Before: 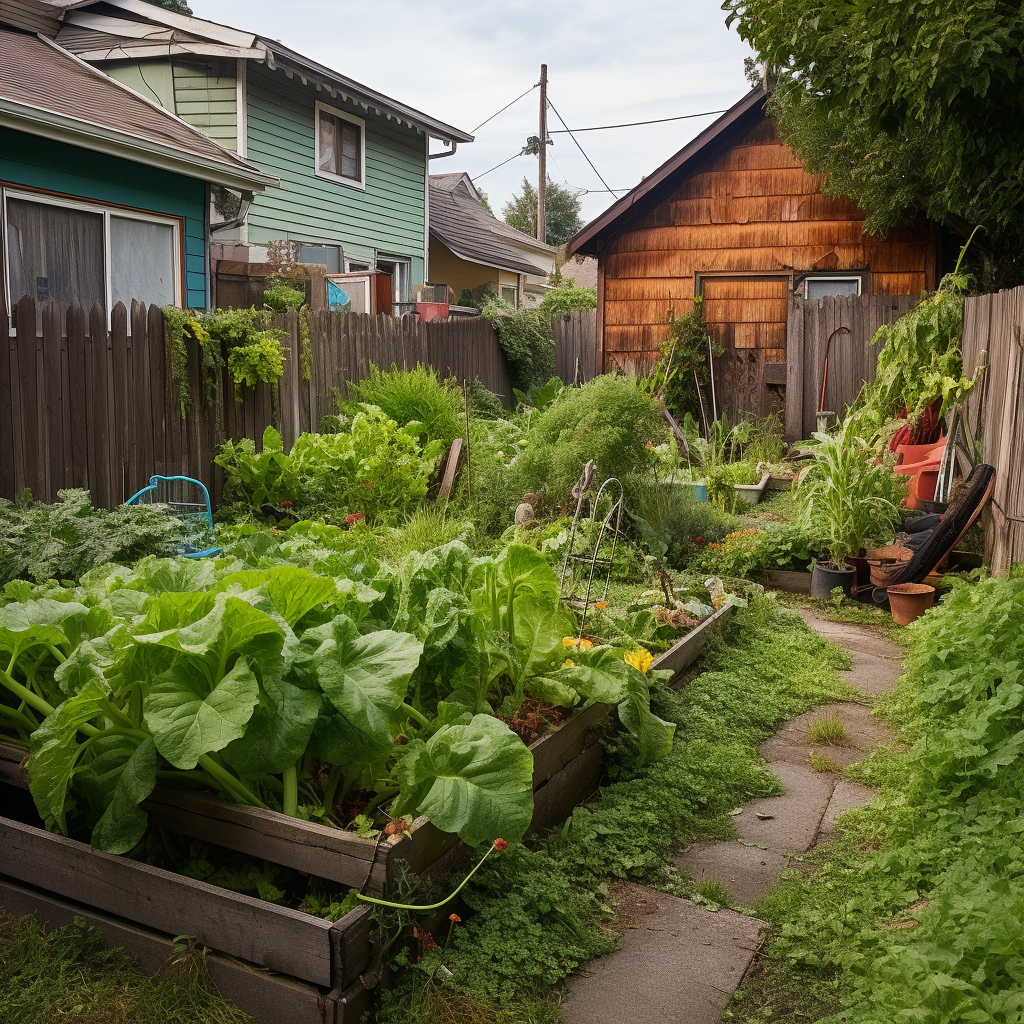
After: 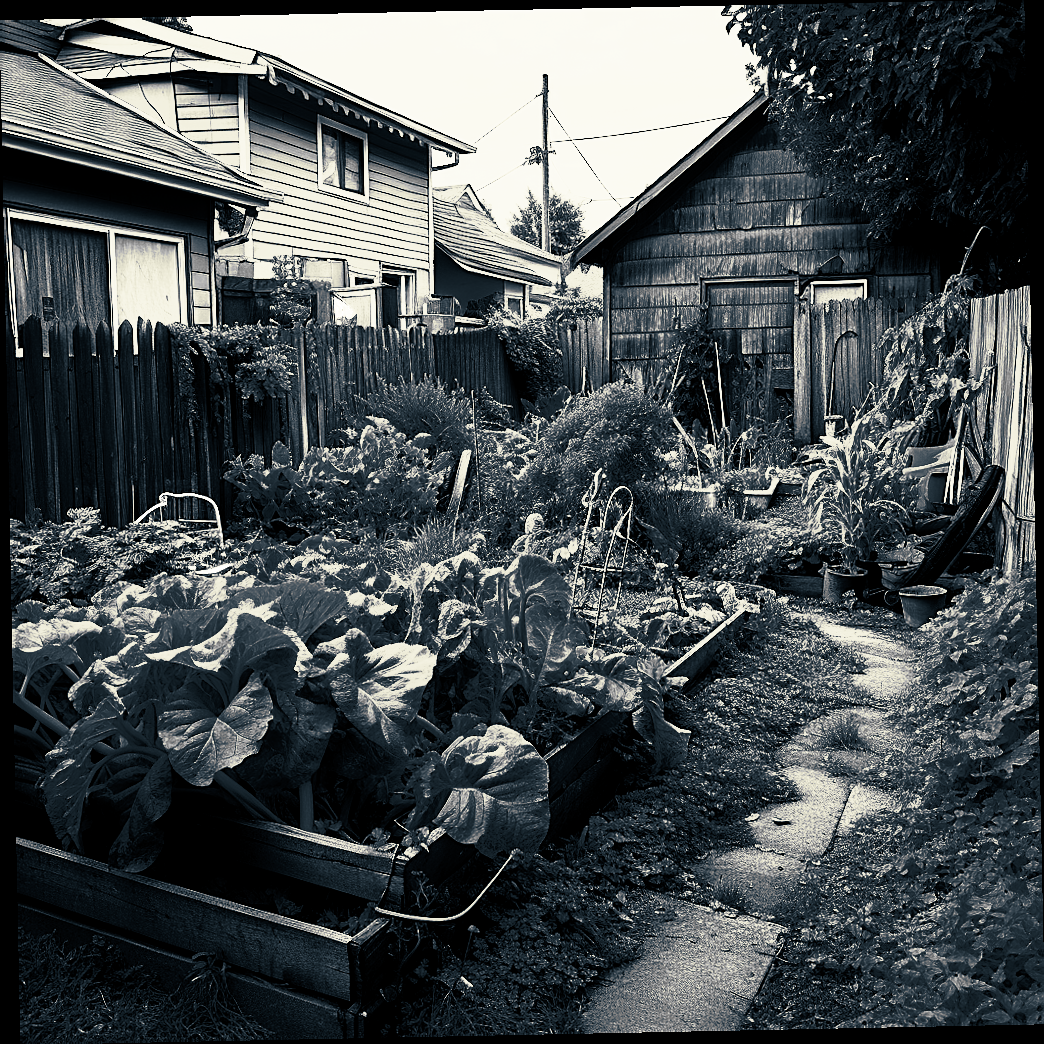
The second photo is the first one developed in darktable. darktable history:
base curve: curves: ch0 [(0, 0) (0.012, 0.01) (0.073, 0.168) (0.31, 0.711) (0.645, 0.957) (1, 1)], preserve colors none
tone equalizer: -8 EV -1.08 EV, -7 EV -1.01 EV, -6 EV -0.867 EV, -5 EV -0.578 EV, -3 EV 0.578 EV, -2 EV 0.867 EV, -1 EV 1.01 EV, +0 EV 1.08 EV, edges refinement/feathering 500, mask exposure compensation -1.57 EV, preserve details no
rotate and perspective: rotation -1.17°, automatic cropping off
color balance rgb: shadows lift › chroma 2%, shadows lift › hue 185.64°, power › luminance 1.48%, highlights gain › chroma 3%, highlights gain › hue 54.51°, global offset › luminance -0.4%, perceptual saturation grading › highlights -18.47%, perceptual saturation grading › mid-tones 6.62%, perceptual saturation grading › shadows 28.22%, perceptual brilliance grading › highlights 15.68%, perceptual brilliance grading › shadows -14.29%, global vibrance 25.96%, contrast 6.45%
sharpen: on, module defaults
color zones: curves: ch0 [(0.287, 0.048) (0.493, 0.484) (0.737, 0.816)]; ch1 [(0, 0) (0.143, 0) (0.286, 0) (0.429, 0) (0.571, 0) (0.714, 0) (0.857, 0)]
color correction: highlights a* -2.68, highlights b* 2.57
split-toning: shadows › hue 216°, shadows › saturation 1, highlights › hue 57.6°, balance -33.4
